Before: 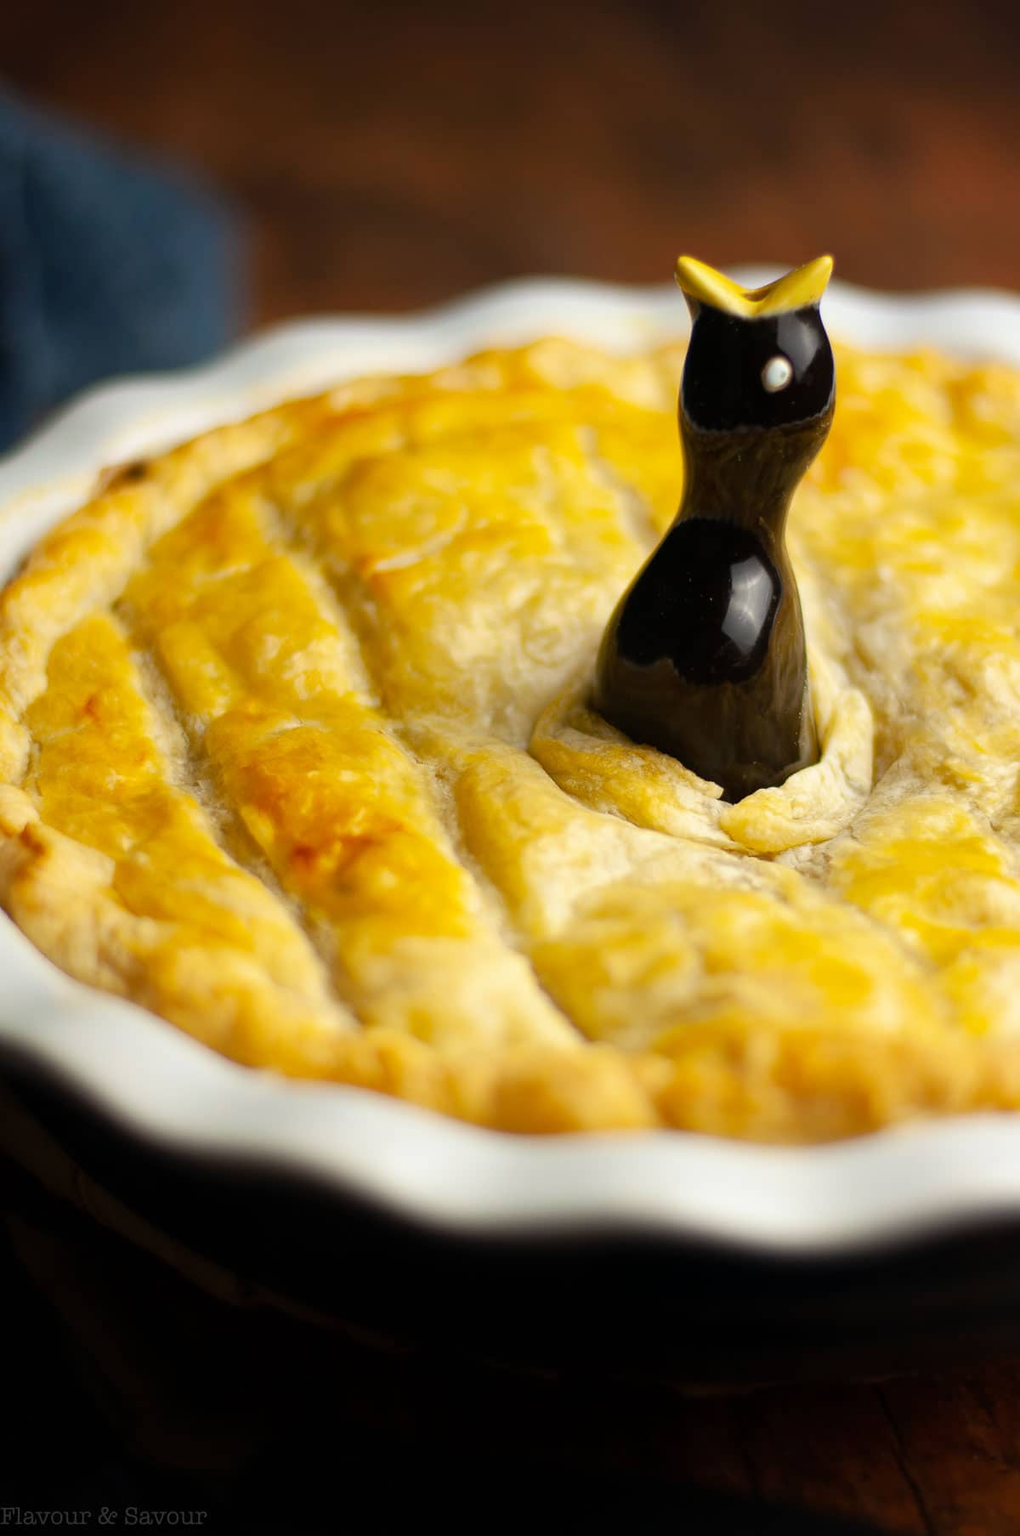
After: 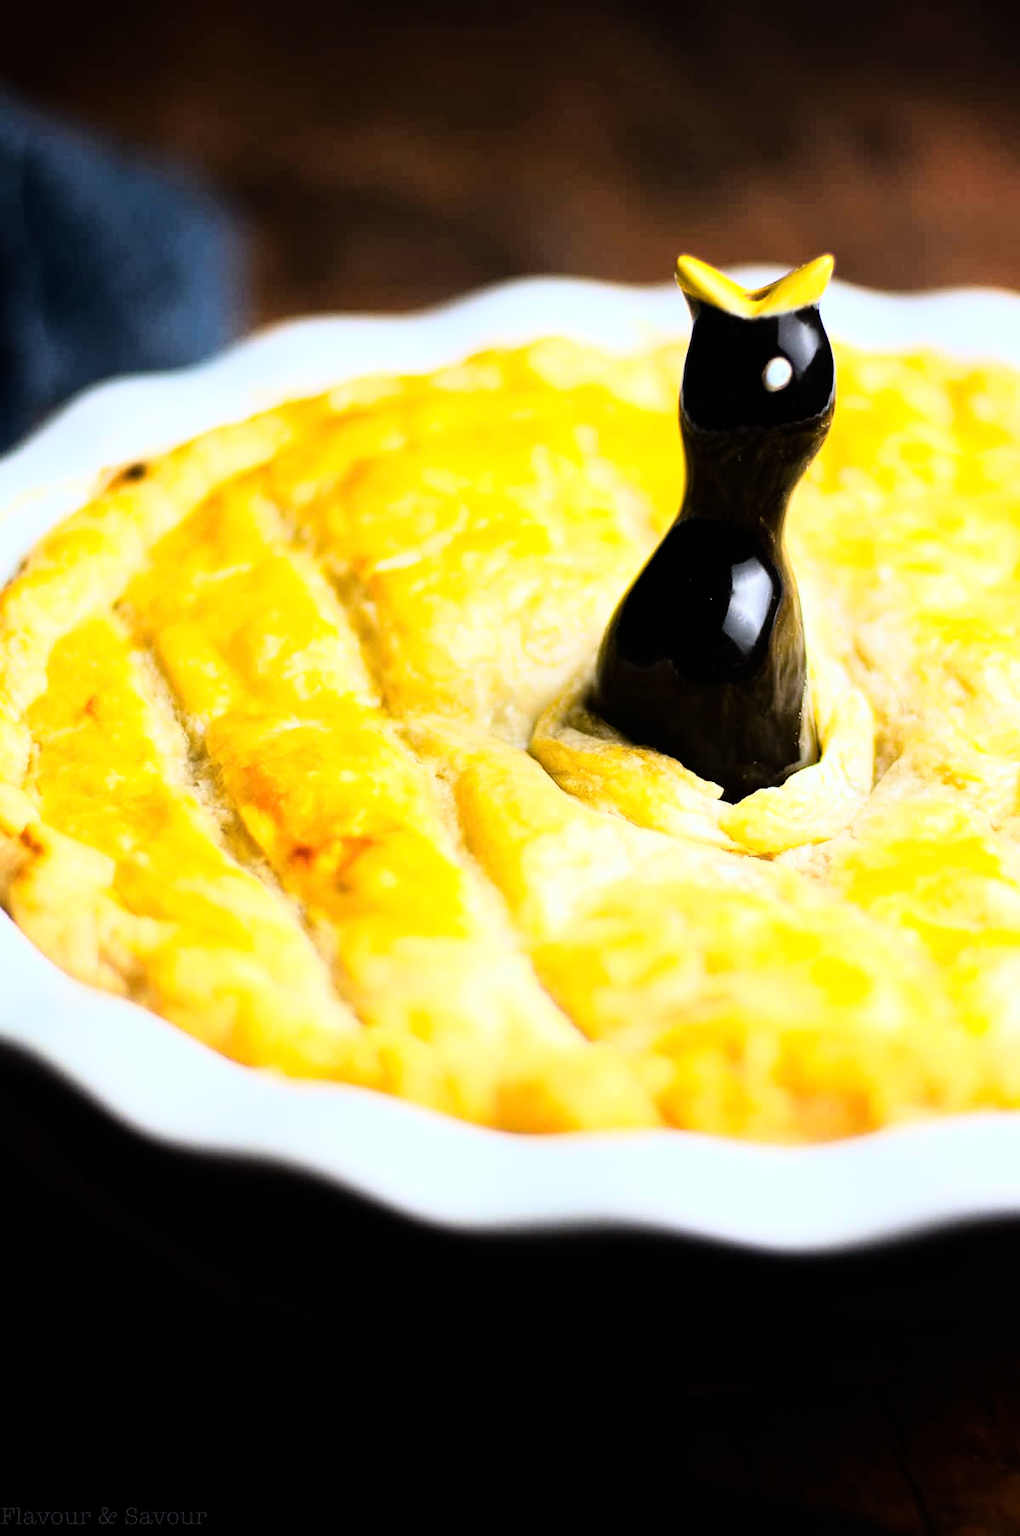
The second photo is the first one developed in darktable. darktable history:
rgb curve: curves: ch0 [(0, 0) (0.21, 0.15) (0.24, 0.21) (0.5, 0.75) (0.75, 0.96) (0.89, 0.99) (1, 1)]; ch1 [(0, 0.02) (0.21, 0.13) (0.25, 0.2) (0.5, 0.67) (0.75, 0.9) (0.89, 0.97) (1, 1)]; ch2 [(0, 0.02) (0.21, 0.13) (0.25, 0.2) (0.5, 0.67) (0.75, 0.9) (0.89, 0.97) (1, 1)], compensate middle gray true
white balance: red 0.948, green 1.02, blue 1.176
